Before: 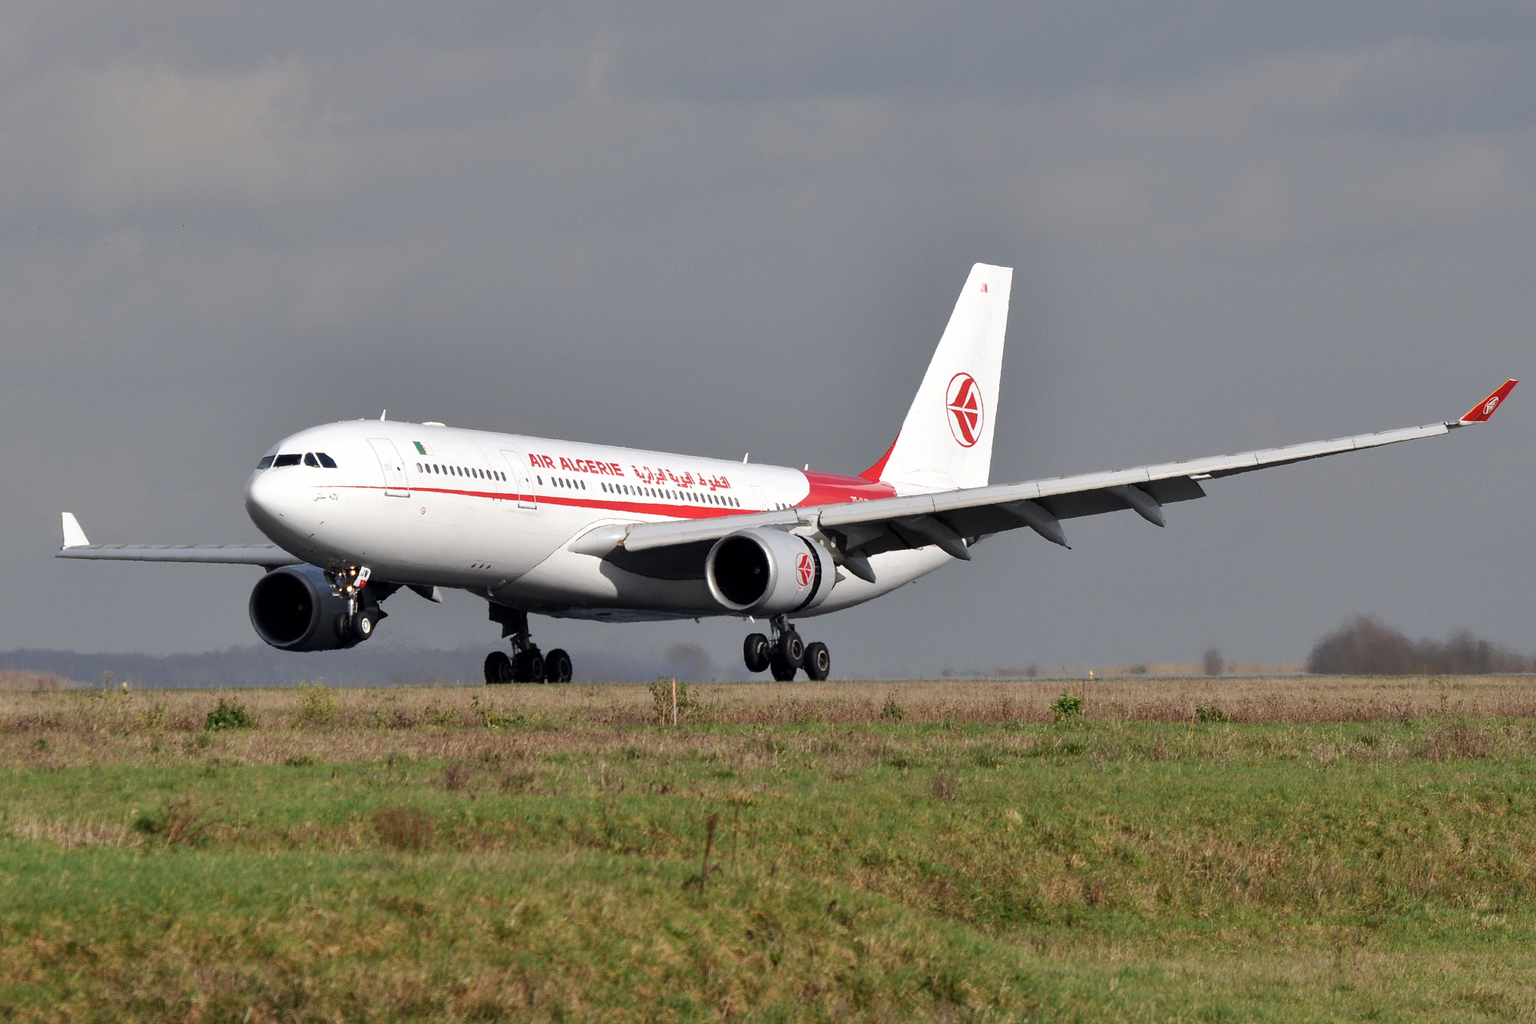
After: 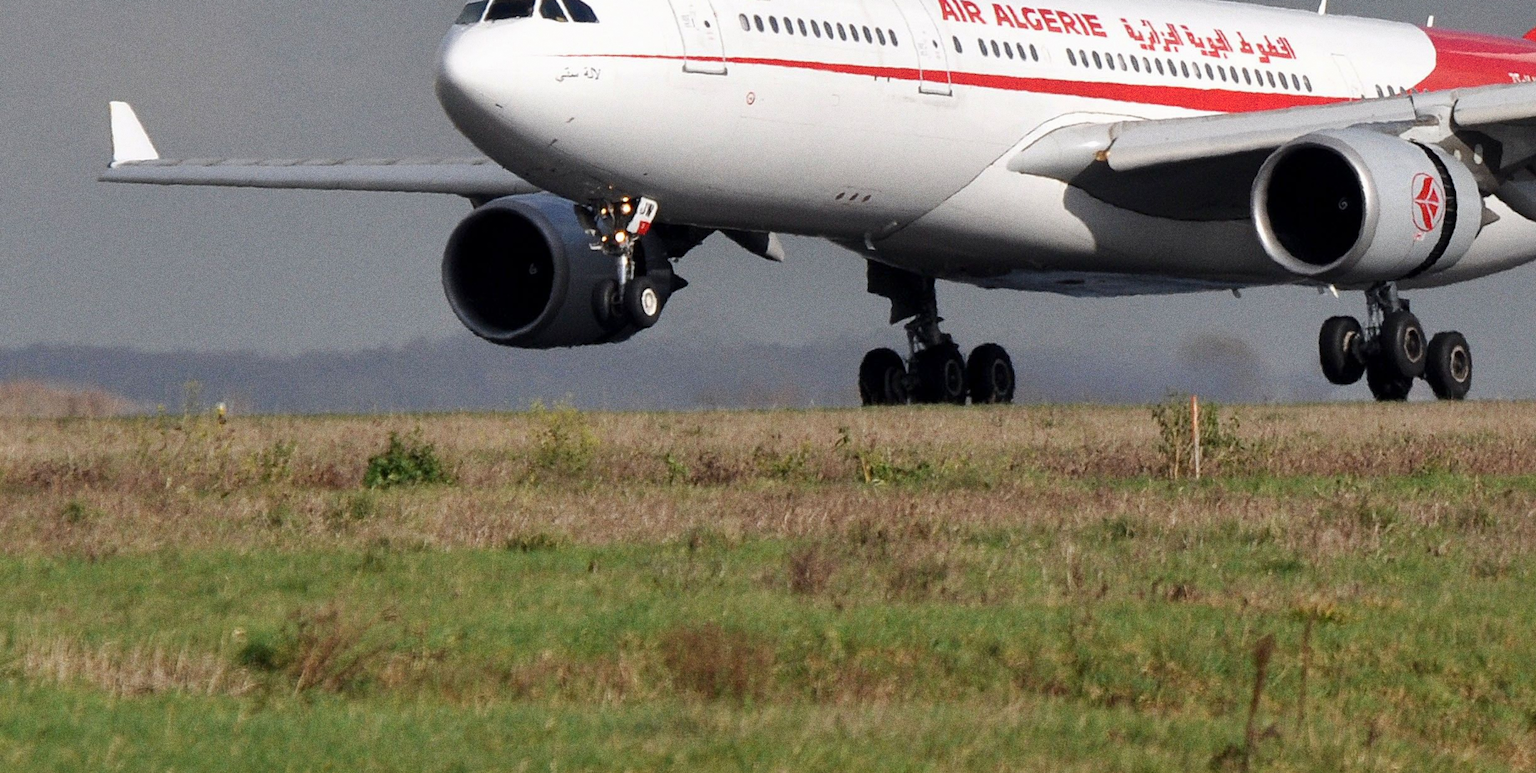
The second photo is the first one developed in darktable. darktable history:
crop: top 44.483%, right 43.593%, bottom 12.892%
tone equalizer: -7 EV 0.18 EV, -6 EV 0.12 EV, -5 EV 0.08 EV, -4 EV 0.04 EV, -2 EV -0.02 EV, -1 EV -0.04 EV, +0 EV -0.06 EV, luminance estimator HSV value / RGB max
grain: coarseness 0.09 ISO, strength 40%
